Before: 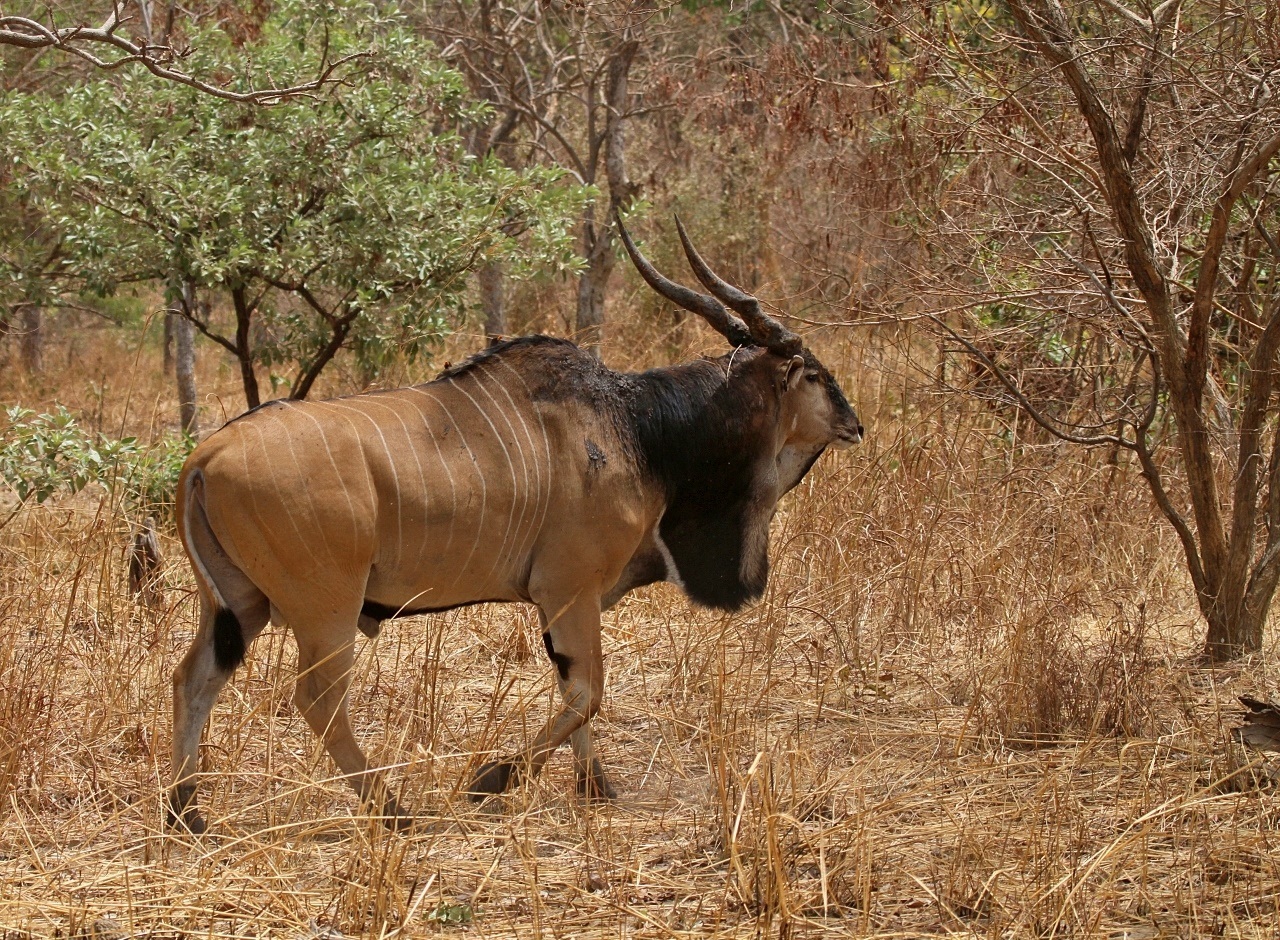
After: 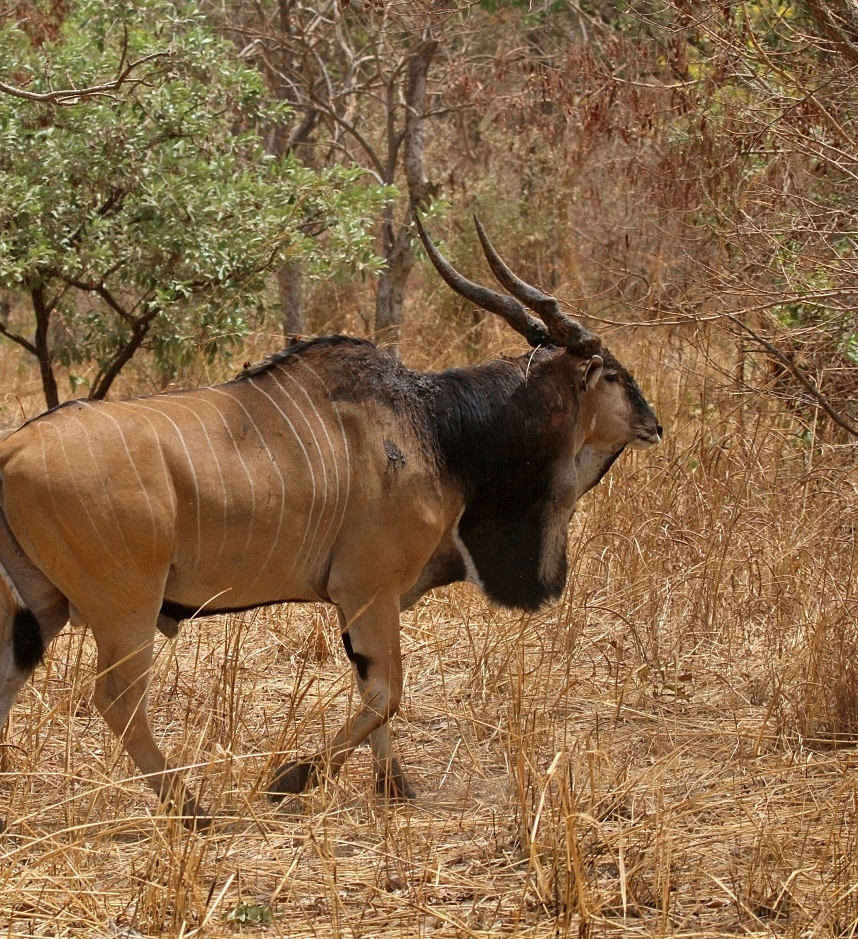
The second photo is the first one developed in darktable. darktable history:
crop and rotate: left 15.72%, right 17.226%
